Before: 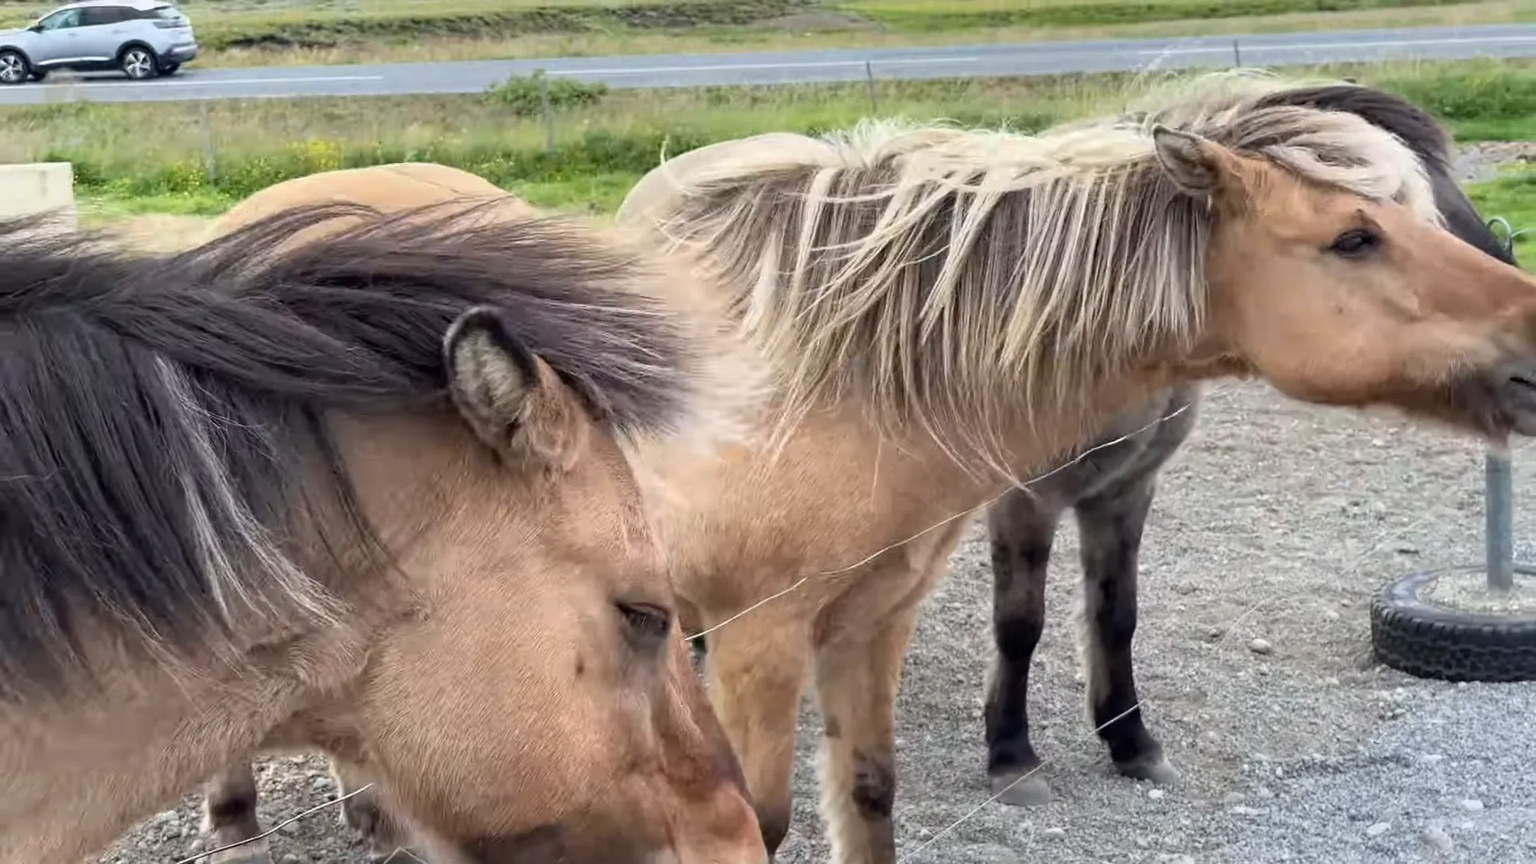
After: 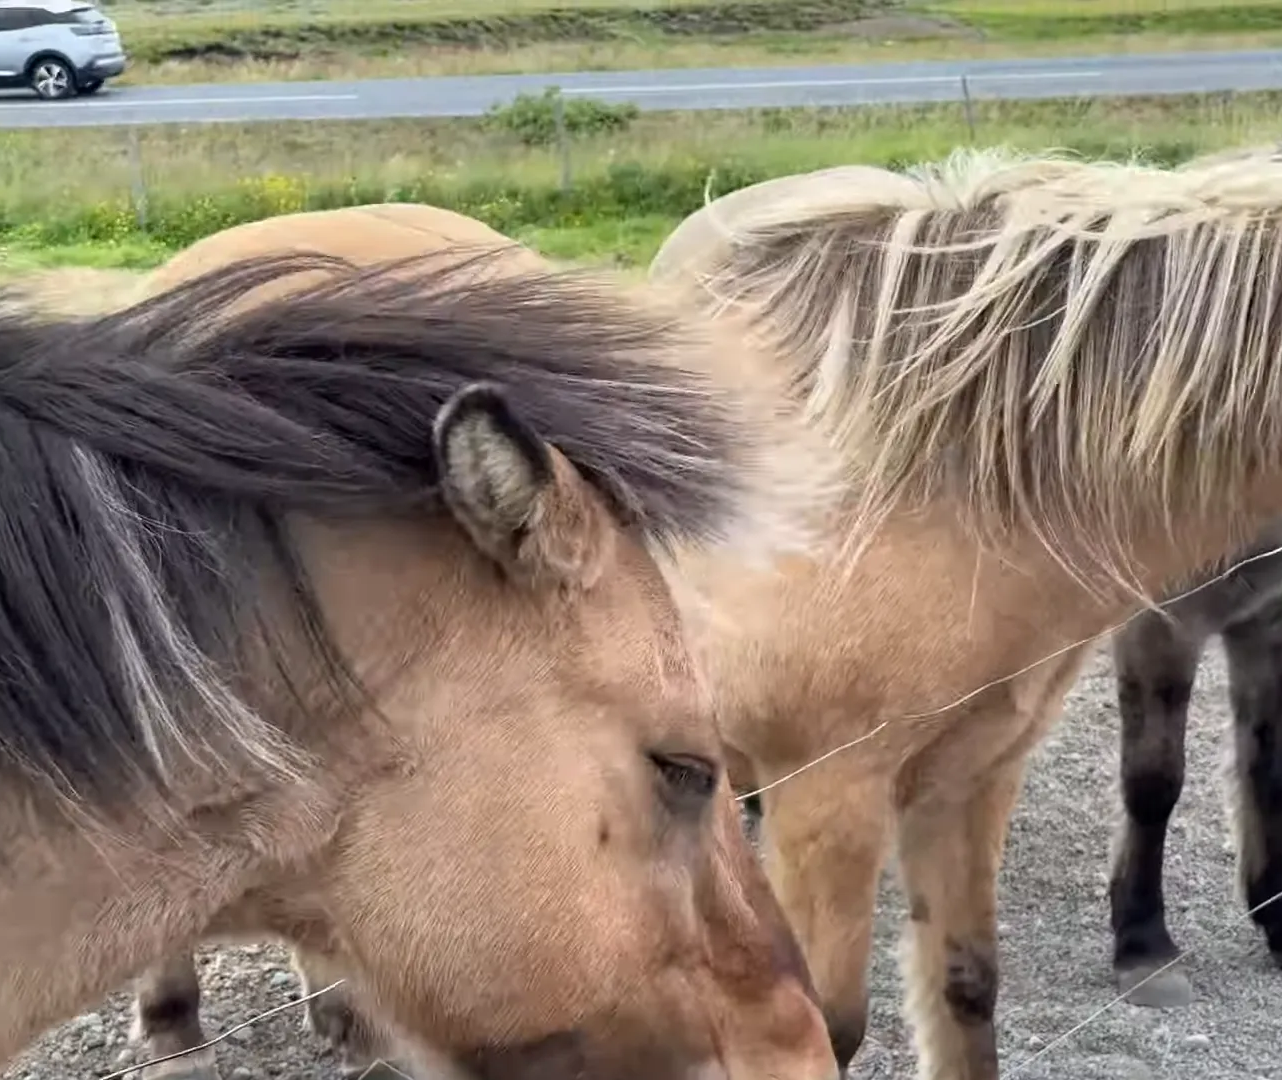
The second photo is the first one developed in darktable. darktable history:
crop and rotate: left 6.33%, right 26.847%
